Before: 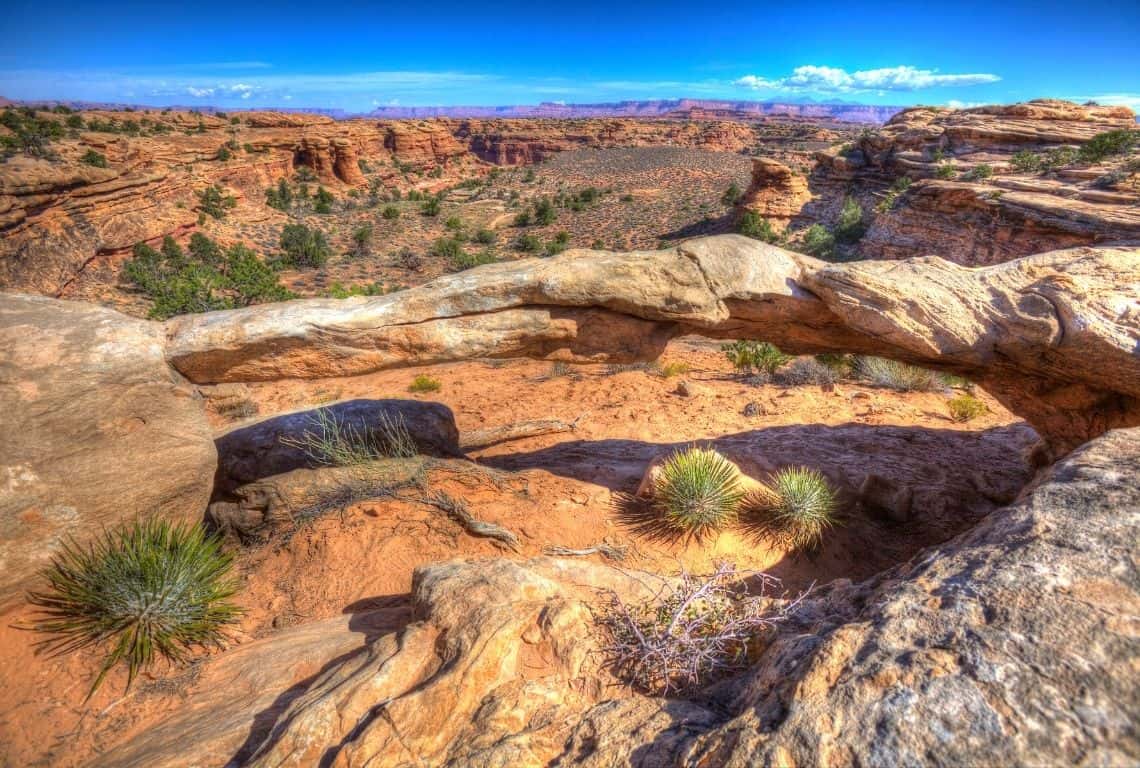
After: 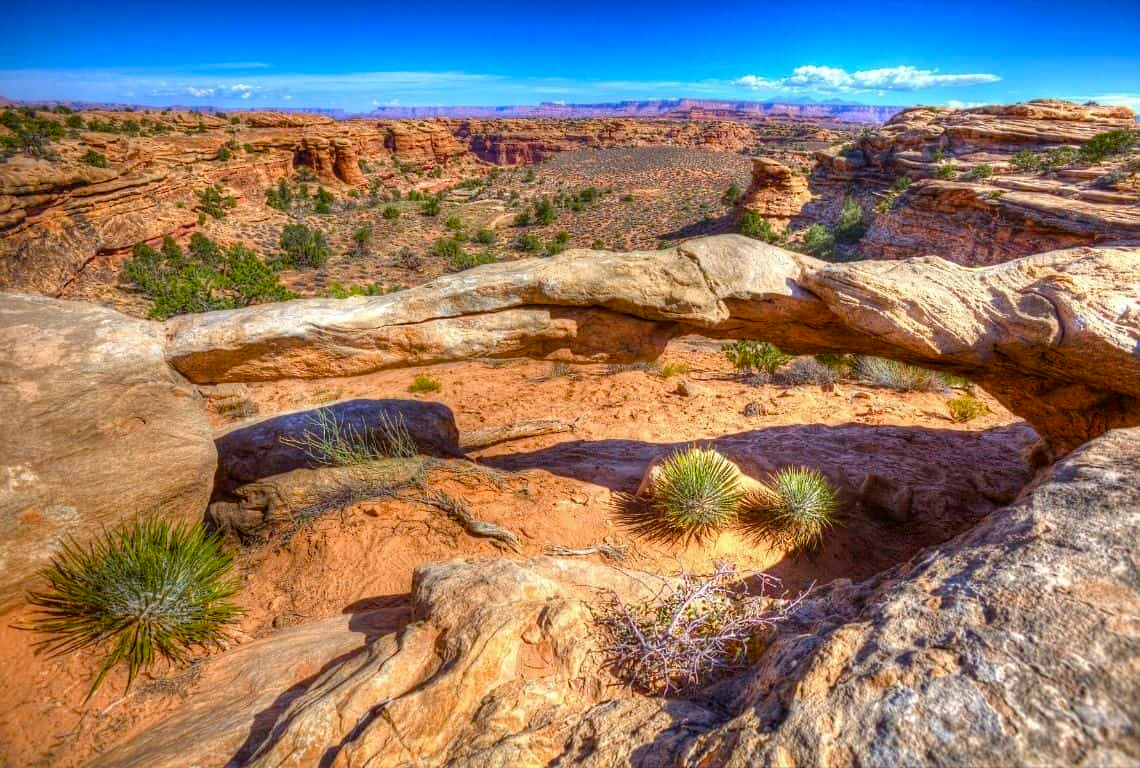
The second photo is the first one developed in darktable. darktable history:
sharpen: amount 0.2
color balance rgb: perceptual saturation grading › global saturation 20%, perceptual saturation grading › highlights -25%, perceptual saturation grading › shadows 50%
